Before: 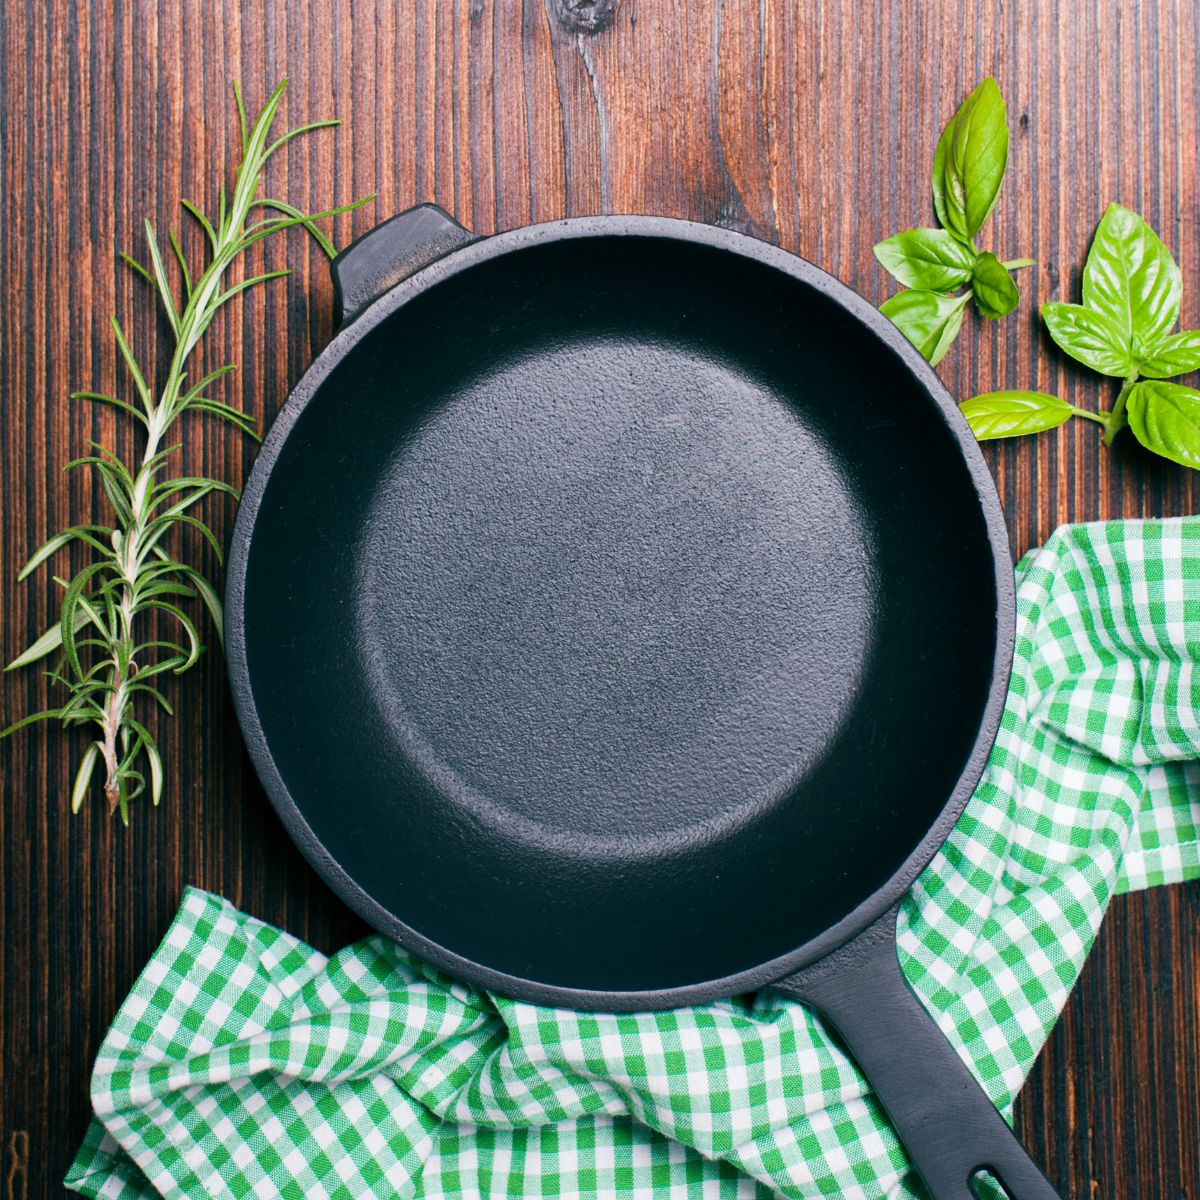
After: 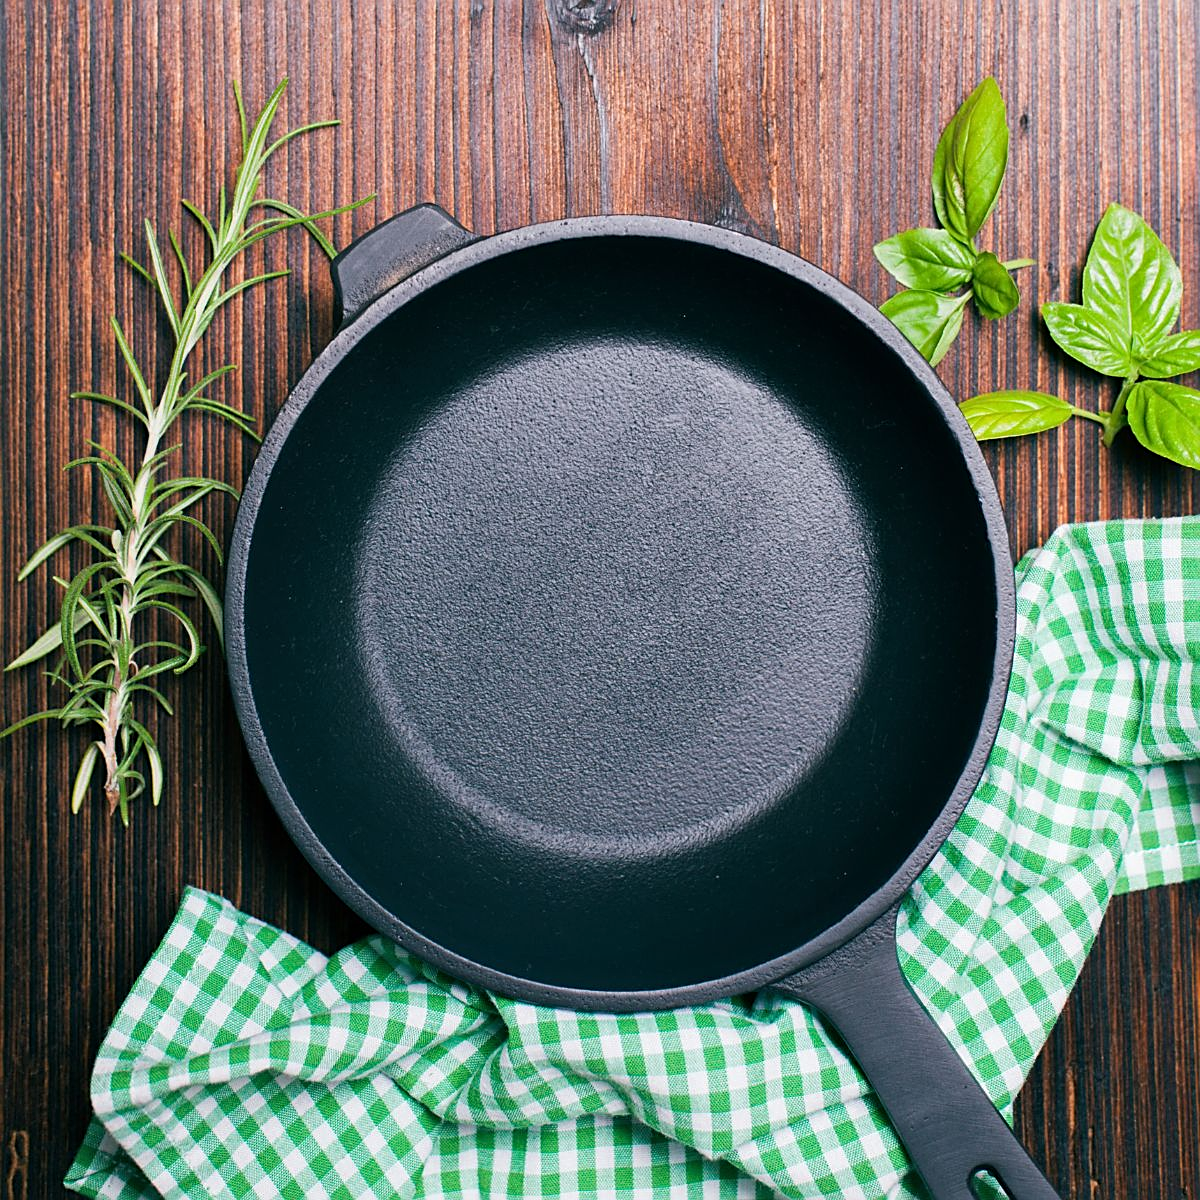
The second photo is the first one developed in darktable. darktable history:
shadows and highlights: shadows 30.86, highlights 0, soften with gaussian
sharpen: on, module defaults
